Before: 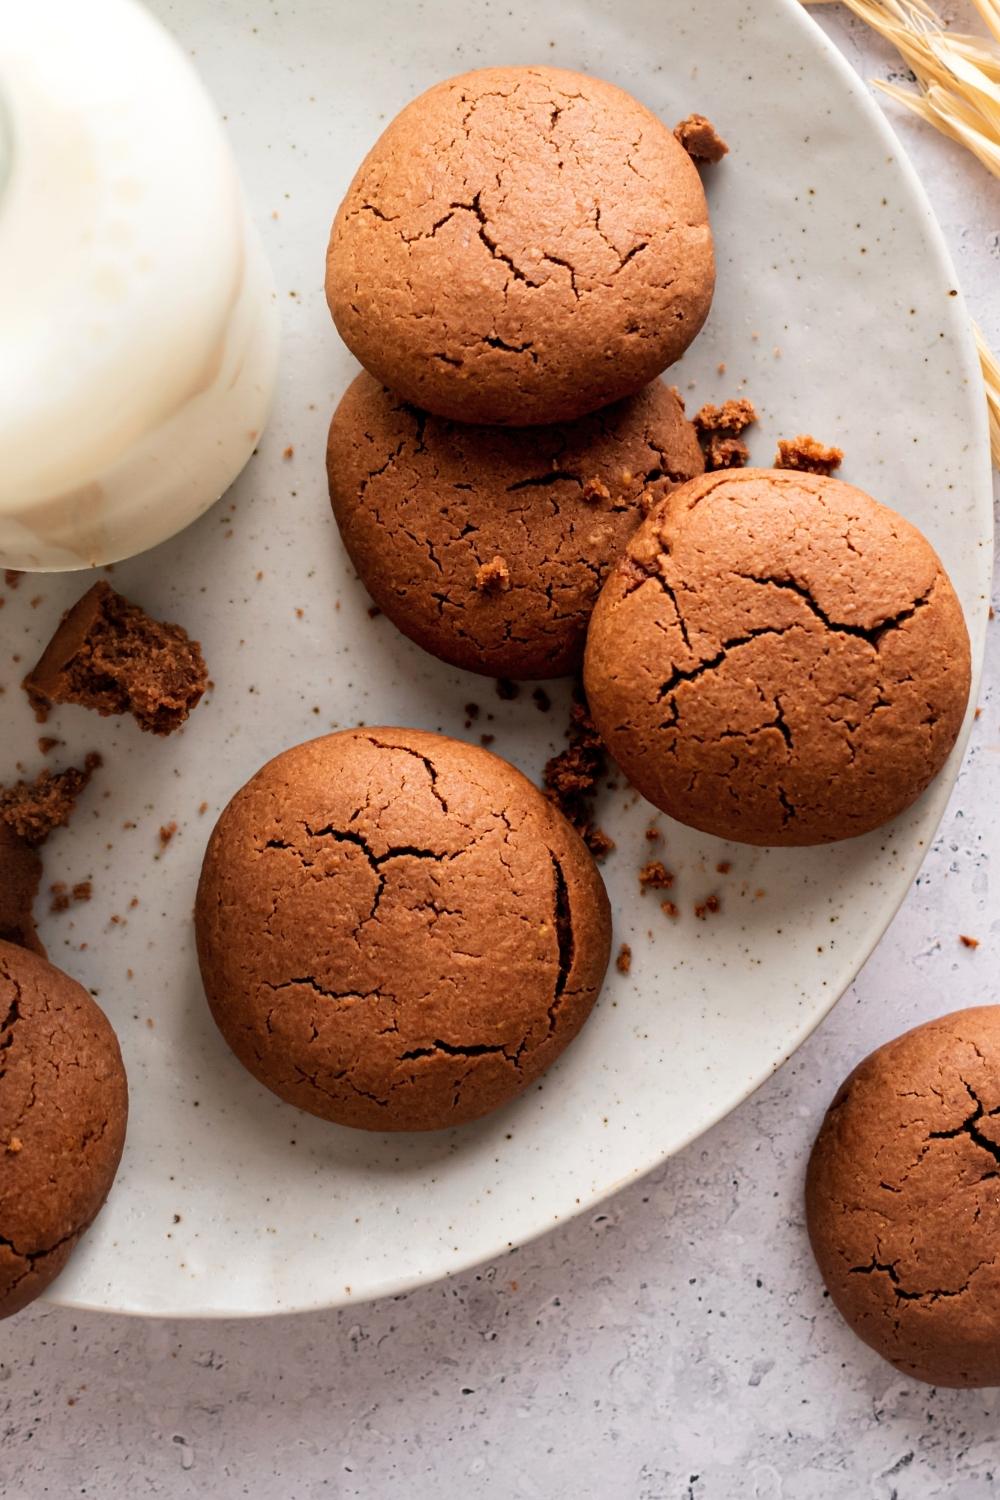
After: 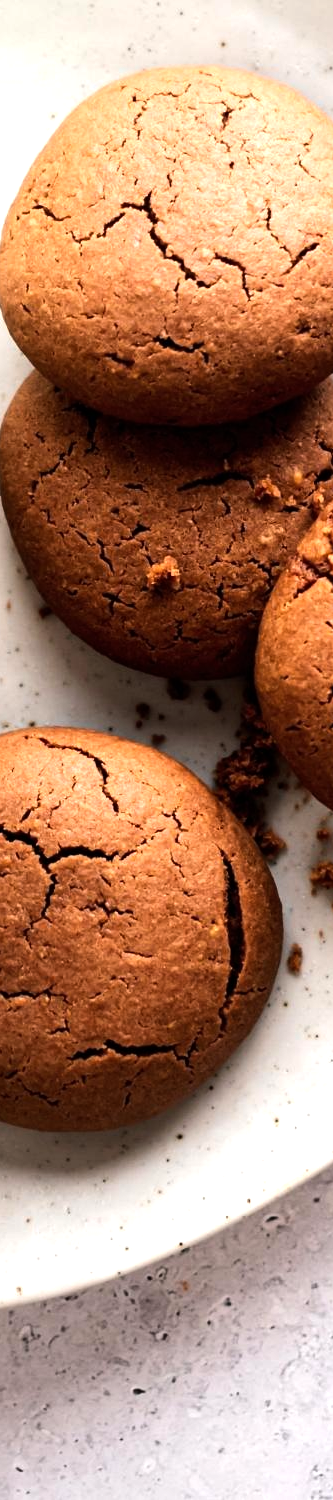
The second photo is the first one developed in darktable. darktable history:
tone equalizer: -8 EV -0.78 EV, -7 EV -0.721 EV, -6 EV -0.579 EV, -5 EV -0.379 EV, -3 EV 0.381 EV, -2 EV 0.6 EV, -1 EV 0.7 EV, +0 EV 0.768 EV, edges refinement/feathering 500, mask exposure compensation -1.57 EV, preserve details no
crop: left 32.937%, right 33.68%
